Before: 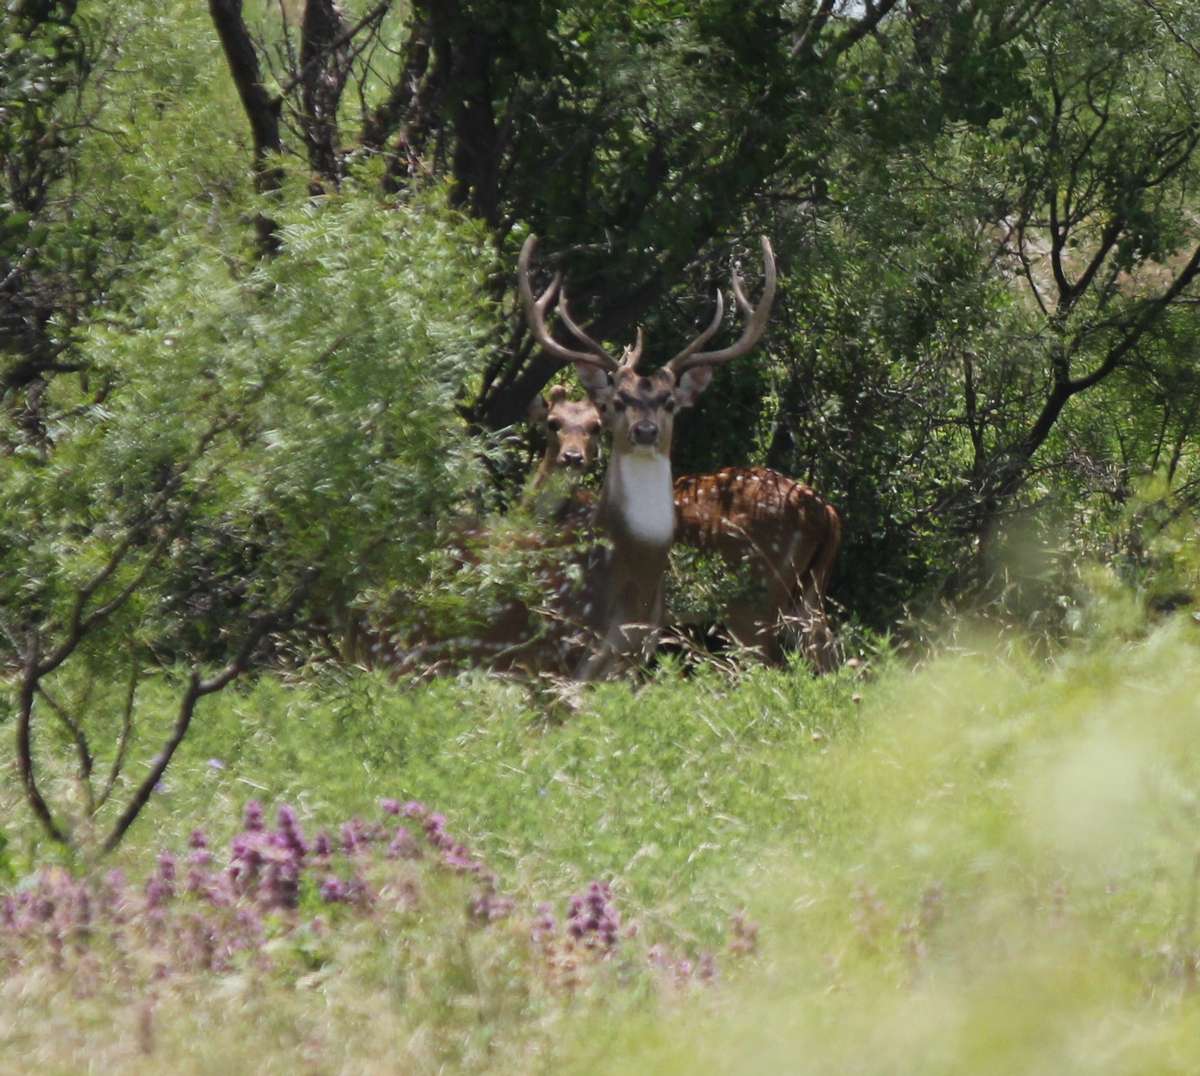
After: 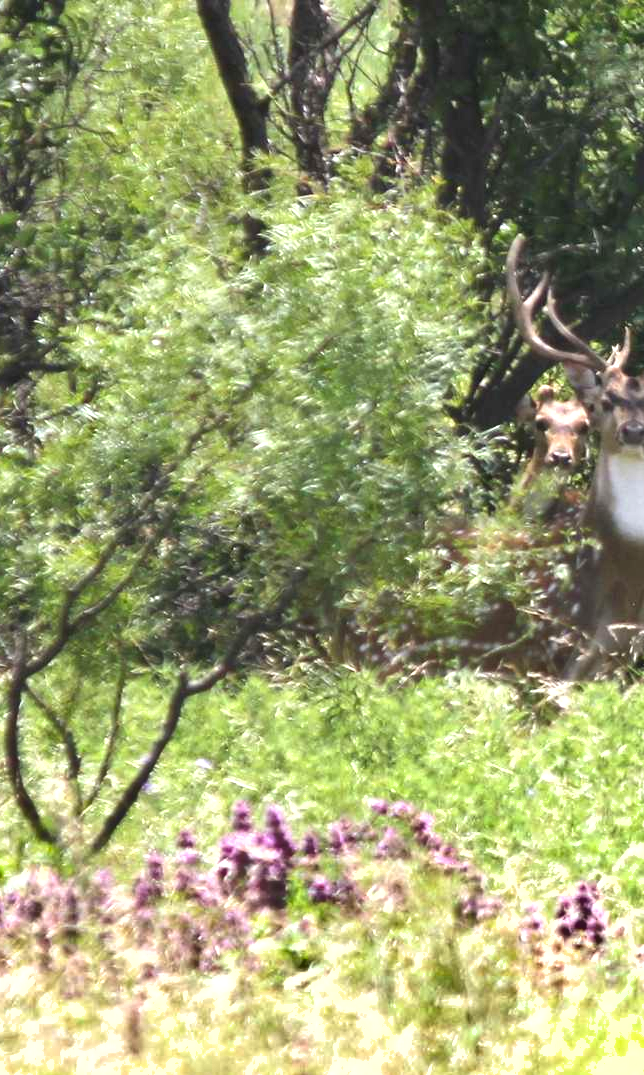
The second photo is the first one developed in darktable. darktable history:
crop: left 1.002%, right 45.331%, bottom 0.087%
exposure: black level correction 0, exposure 1.191 EV, compensate highlight preservation false
shadows and highlights: low approximation 0.01, soften with gaussian
